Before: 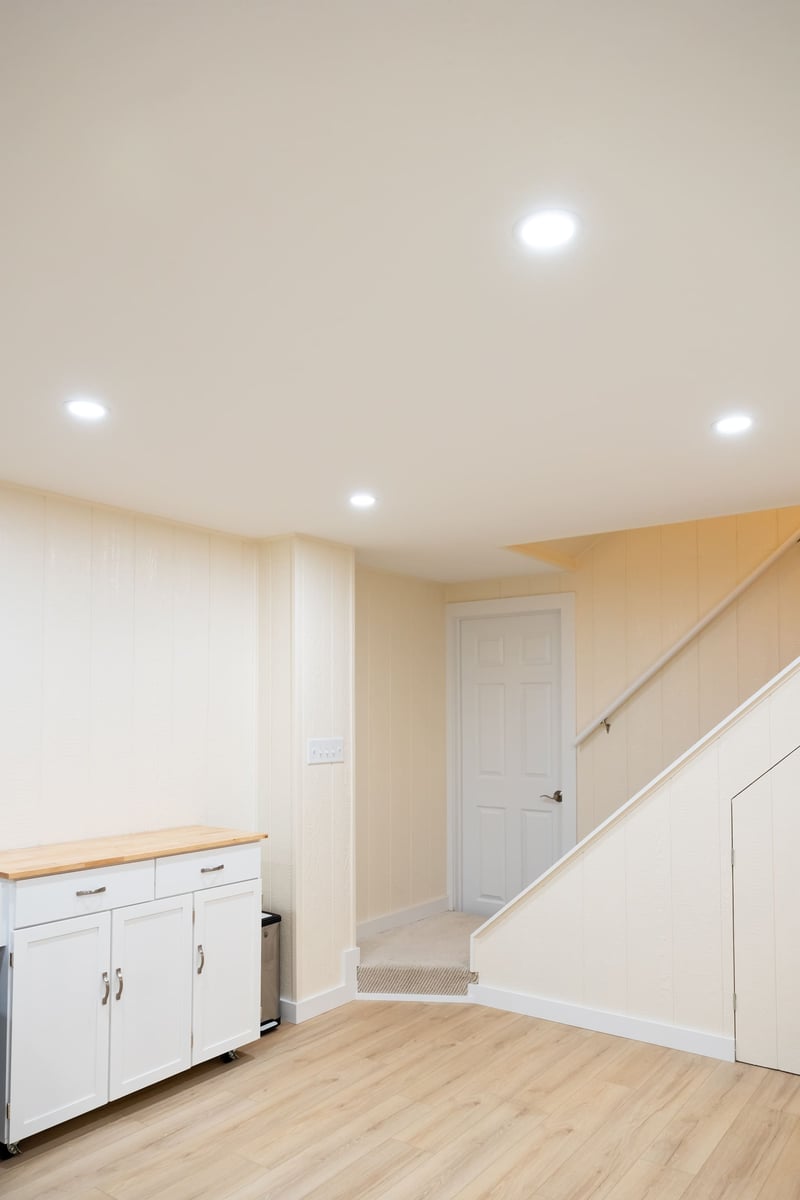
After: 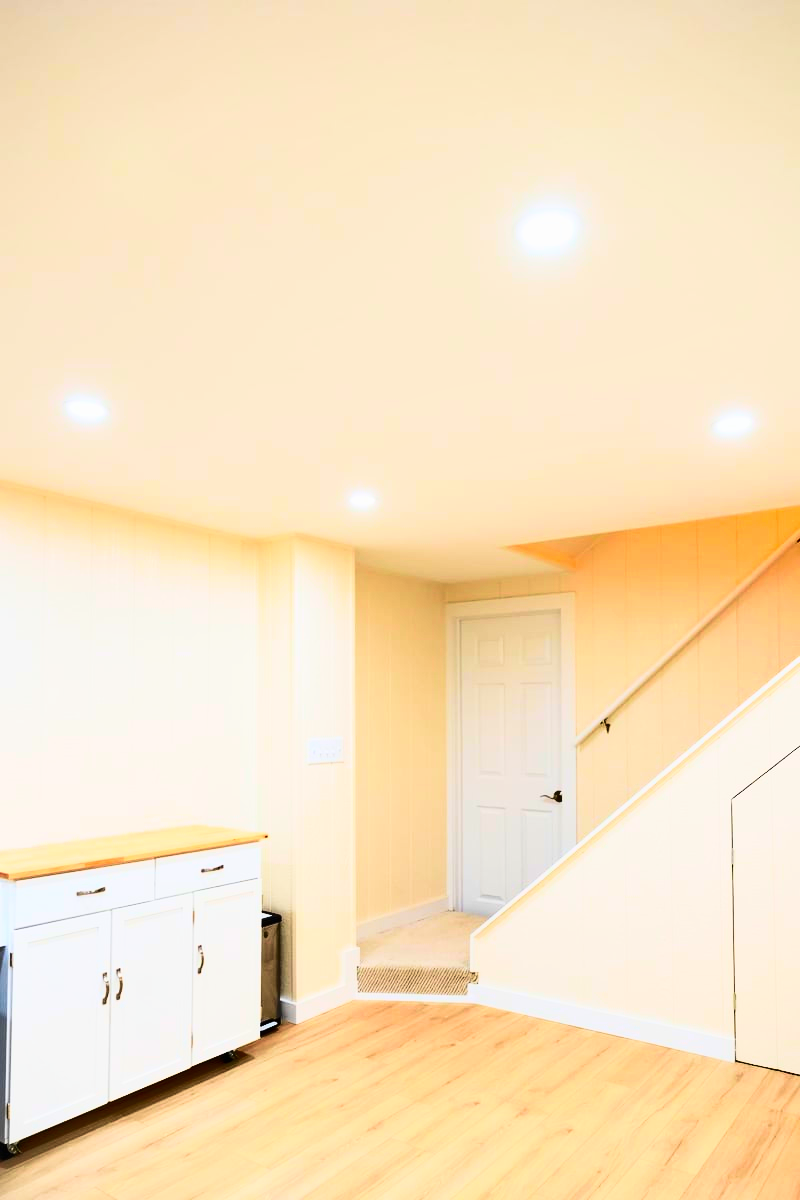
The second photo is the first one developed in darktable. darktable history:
velvia: on, module defaults
contrast brightness saturation: contrast 0.236, brightness 0.253, saturation 0.389
shadows and highlights: low approximation 0.01, soften with gaussian
tone curve: curves: ch0 [(0, 0.01) (0.037, 0.032) (0.131, 0.108) (0.275, 0.286) (0.483, 0.517) (0.61, 0.661) (0.697, 0.768) (0.797, 0.876) (0.888, 0.952) (0.997, 0.995)]; ch1 [(0, 0) (0.312, 0.262) (0.425, 0.402) (0.5, 0.5) (0.527, 0.532) (0.556, 0.585) (0.683, 0.706) (0.746, 0.77) (1, 1)]; ch2 [(0, 0) (0.223, 0.185) (0.333, 0.284) (0.432, 0.4) (0.502, 0.502) (0.525, 0.527) (0.545, 0.564) (0.587, 0.613) (0.636, 0.654) (0.711, 0.729) (0.845, 0.855) (0.998, 0.977)], color space Lab, independent channels, preserve colors none
